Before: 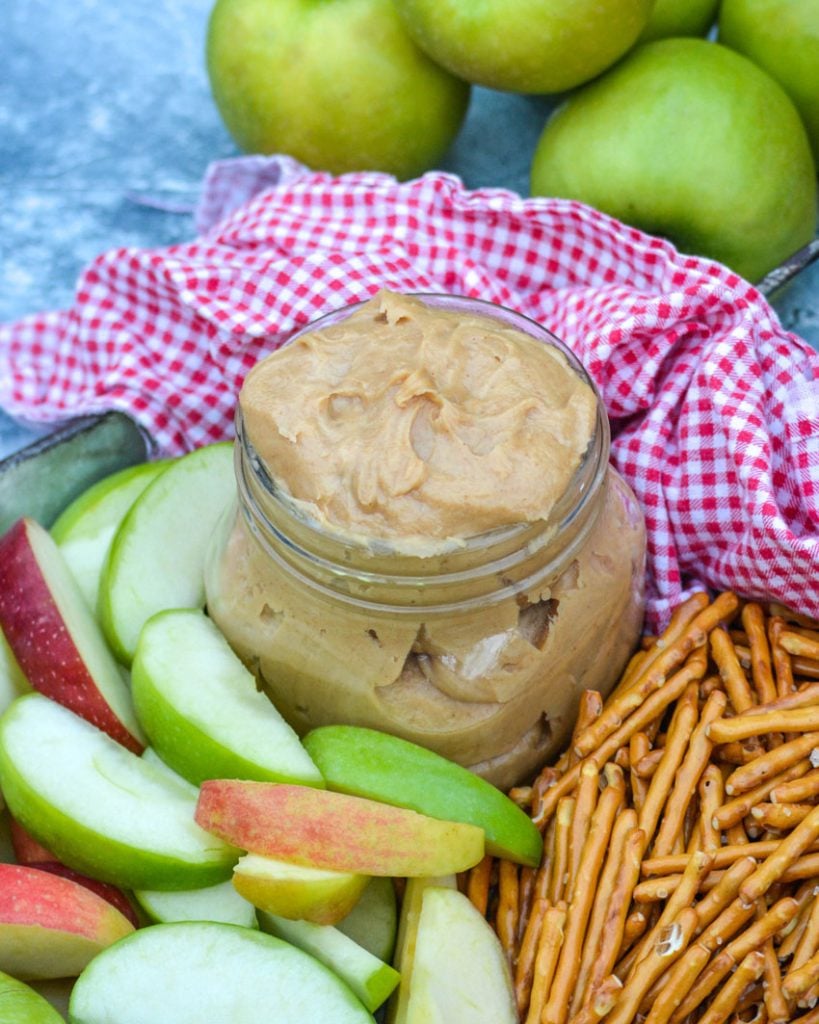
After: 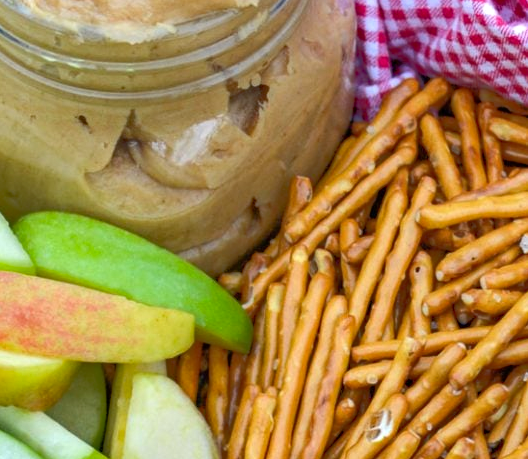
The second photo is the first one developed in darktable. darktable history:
tone equalizer: -8 EV -0.528 EV, -7 EV -0.319 EV, -6 EV -0.083 EV, -5 EV 0.413 EV, -4 EV 0.985 EV, -3 EV 0.791 EV, -2 EV -0.01 EV, -1 EV 0.14 EV, +0 EV -0.012 EV, smoothing 1
rotate and perspective: automatic cropping original format, crop left 0, crop top 0
crop and rotate: left 35.509%, top 50.238%, bottom 4.934%
haze removal: adaptive false
